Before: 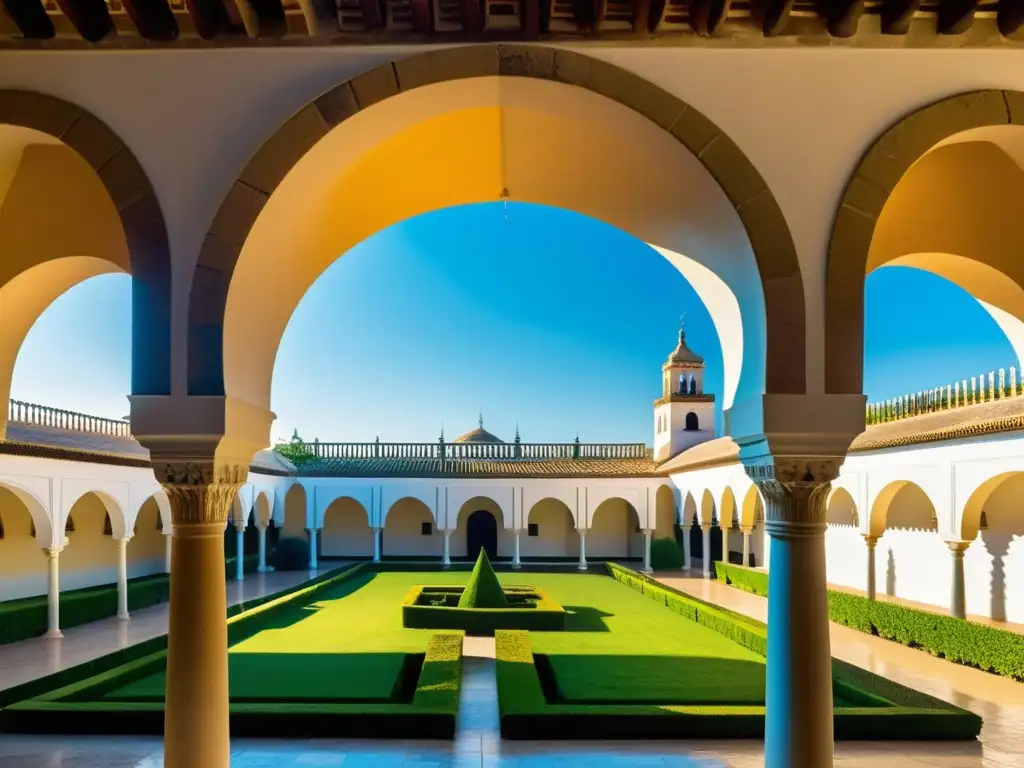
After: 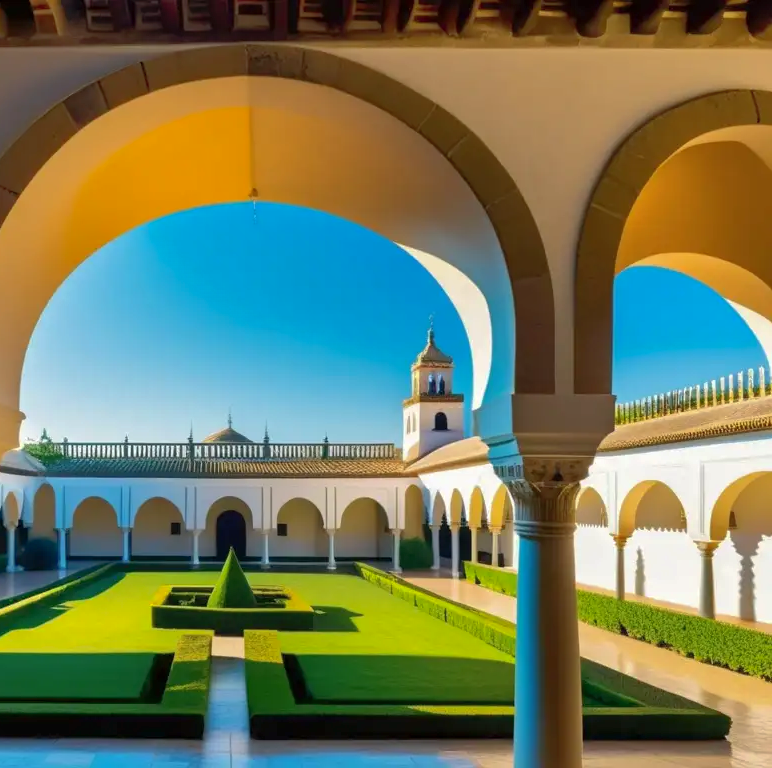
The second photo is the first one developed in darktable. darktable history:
shadows and highlights: on, module defaults
crop and rotate: left 24.6%
